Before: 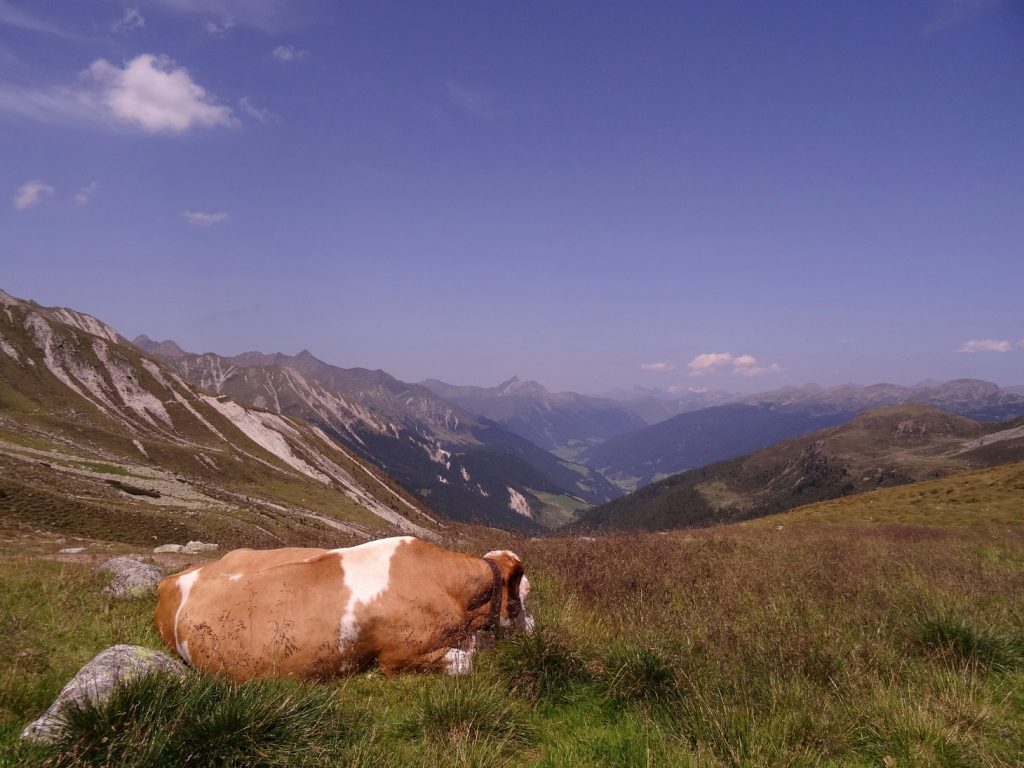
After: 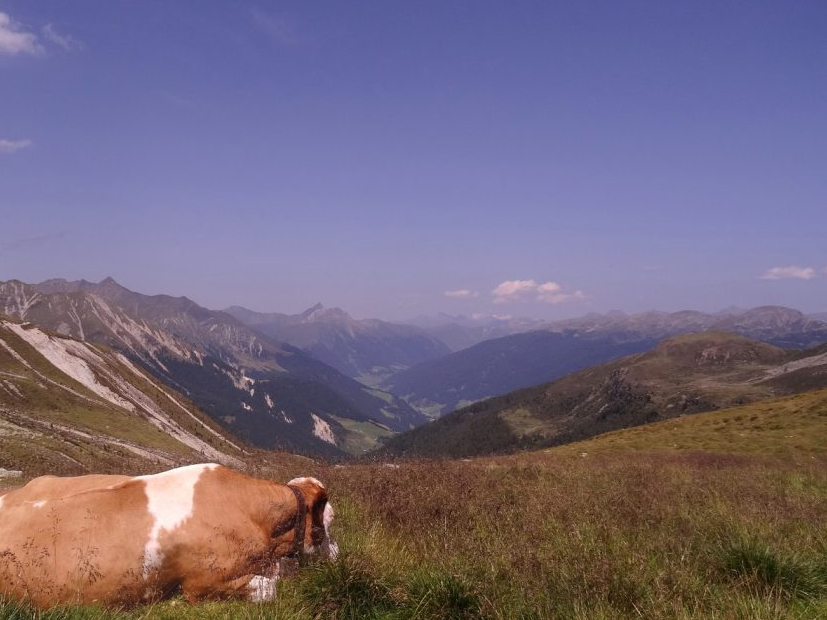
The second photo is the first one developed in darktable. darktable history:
crop: left 19.159%, top 9.58%, bottom 9.58%
bloom: on, module defaults
